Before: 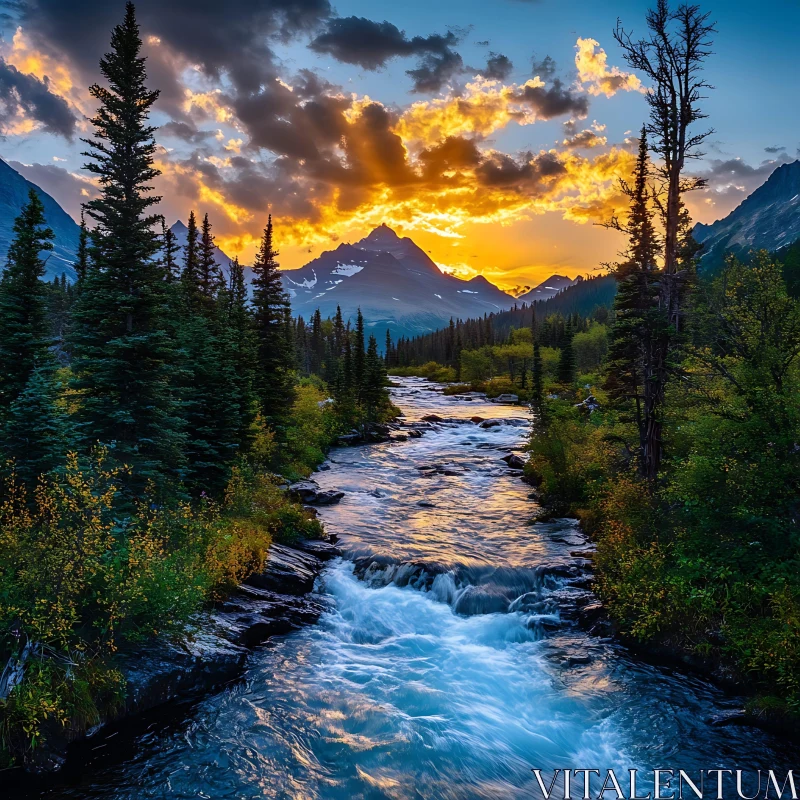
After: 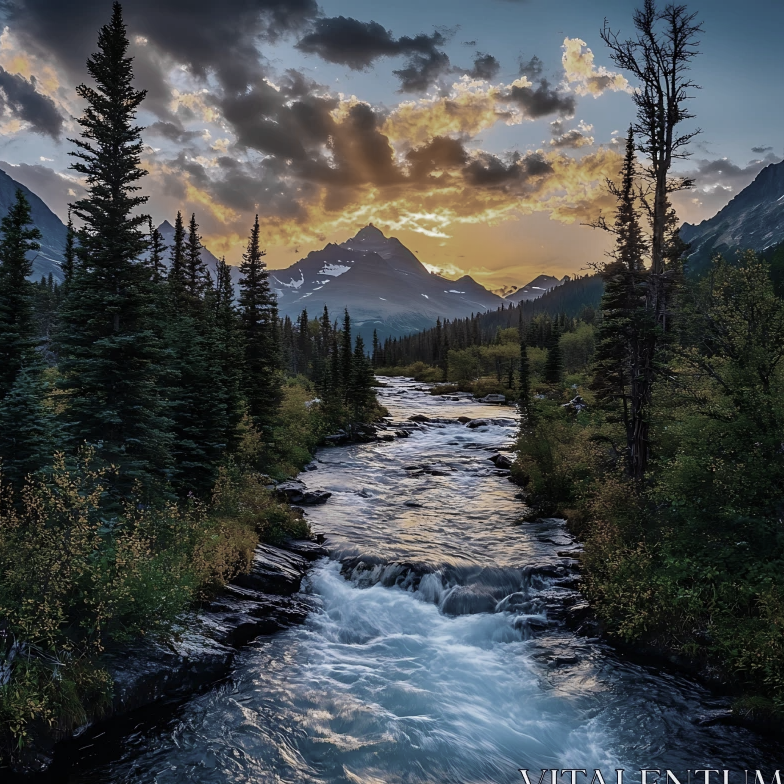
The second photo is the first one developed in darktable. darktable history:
color zones: curves: ch0 [(0, 0.487) (0.241, 0.395) (0.434, 0.373) (0.658, 0.412) (0.838, 0.487)]; ch1 [(0, 0) (0.053, 0.053) (0.211, 0.202) (0.579, 0.259) (0.781, 0.241)]
crop: left 1.647%, right 0.281%, bottom 1.904%
